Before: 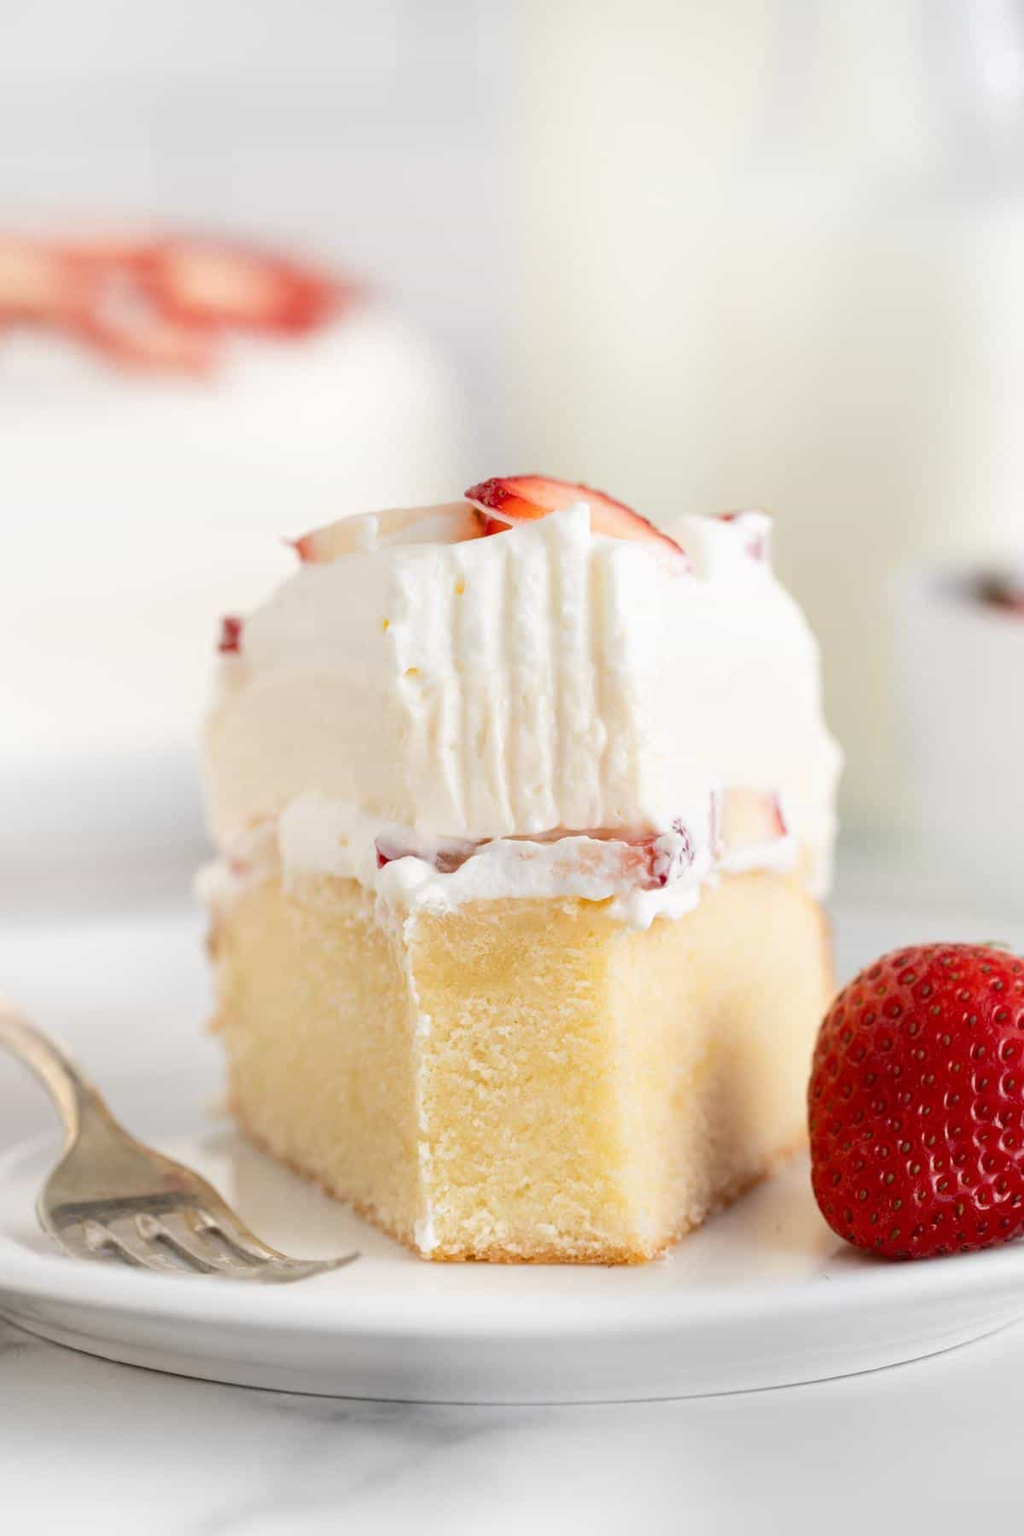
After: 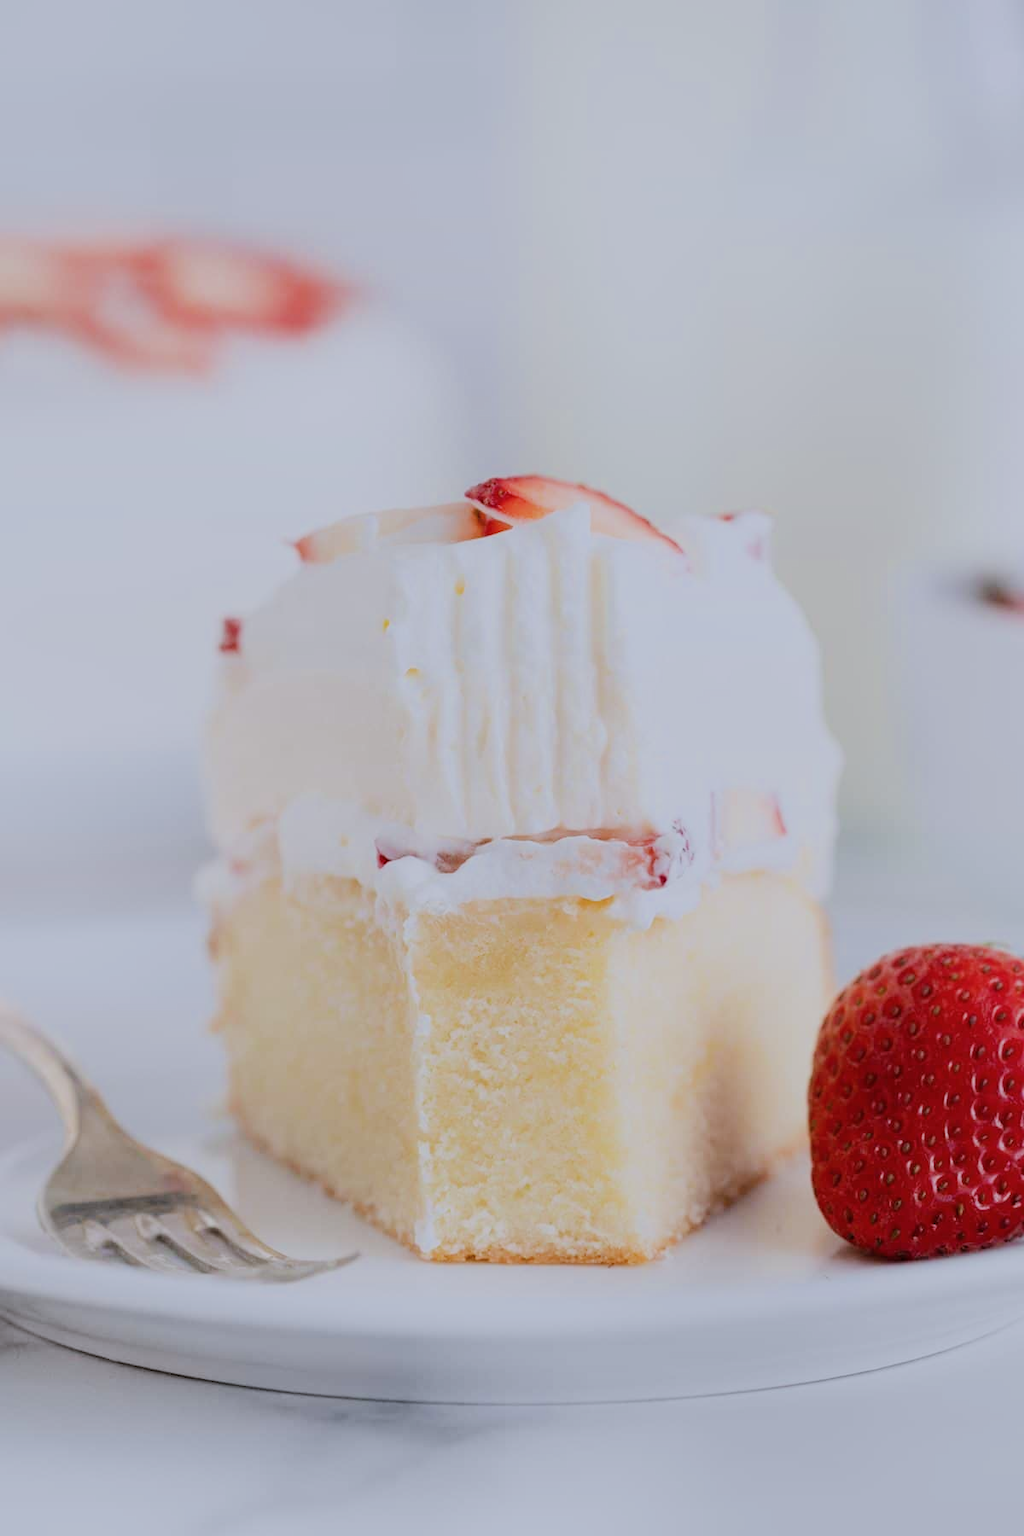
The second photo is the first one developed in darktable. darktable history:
filmic rgb: black relative exposure -6.17 EV, white relative exposure 6.97 EV, hardness 2.25
color calibration: illuminant as shot in camera, x 0.37, y 0.382, temperature 4315.79 K
